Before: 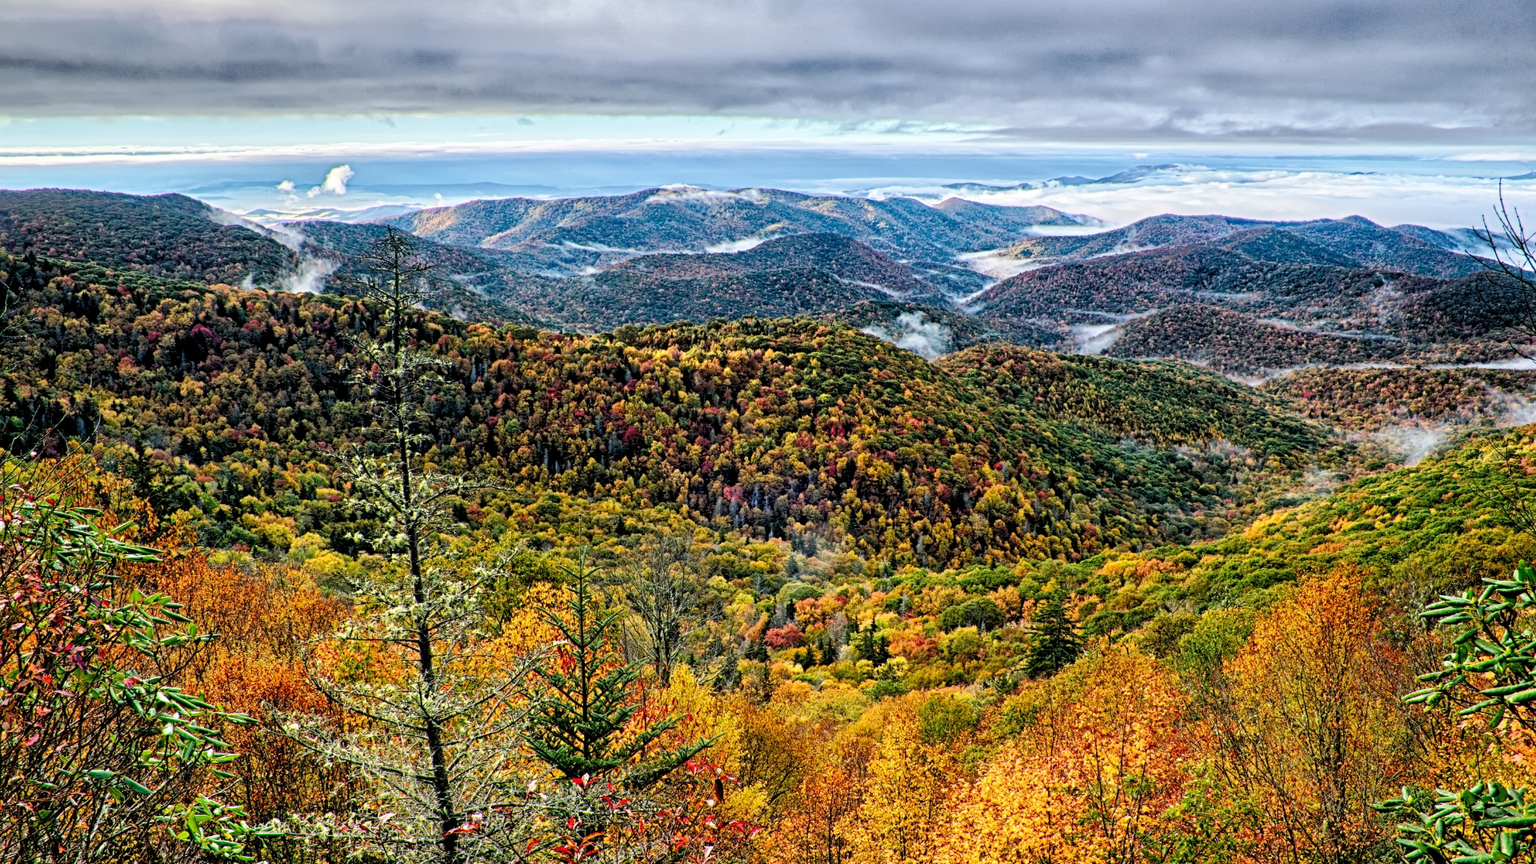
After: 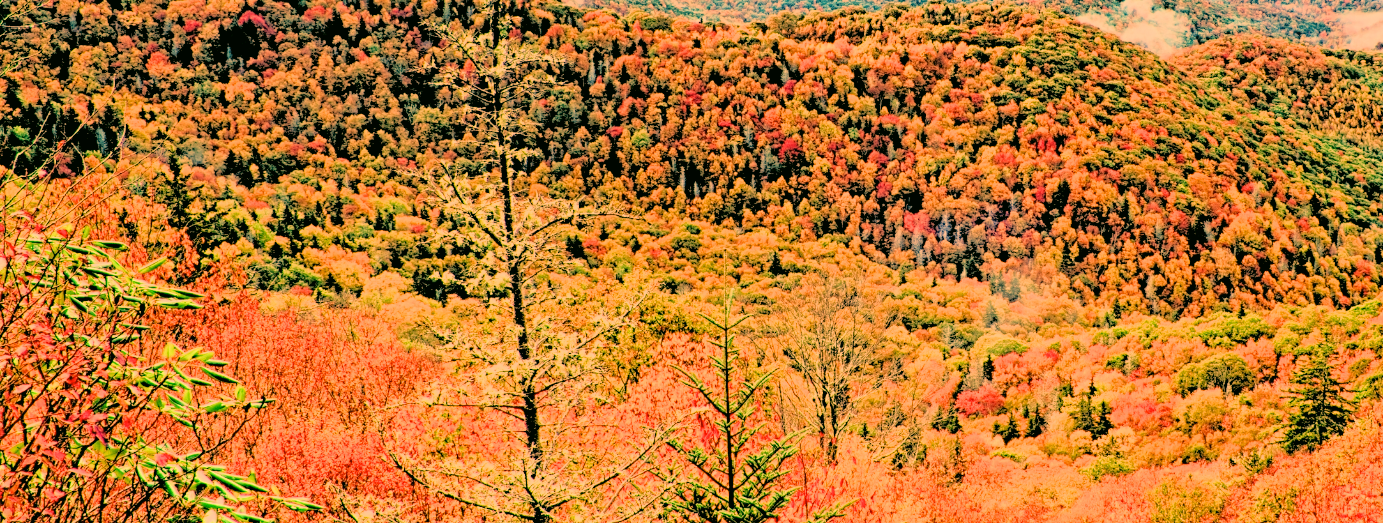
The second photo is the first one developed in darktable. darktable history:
color correction: highlights a* 4.02, highlights b* 4.98, shadows a* -7.55, shadows b* 4.98
crop: top 36.498%, right 27.964%, bottom 14.995%
filmic rgb: middle gray luminance 3.44%, black relative exposure -5.92 EV, white relative exposure 6.33 EV, threshold 6 EV, dynamic range scaling 22.4%, target black luminance 0%, hardness 2.33, latitude 45.85%, contrast 0.78, highlights saturation mix 100%, shadows ↔ highlights balance 0.033%, add noise in highlights 0, preserve chrominance max RGB, color science v3 (2019), use custom middle-gray values true, iterations of high-quality reconstruction 0, contrast in highlights soft, enable highlight reconstruction true
white balance: red 1.467, blue 0.684
tone equalizer: on, module defaults
